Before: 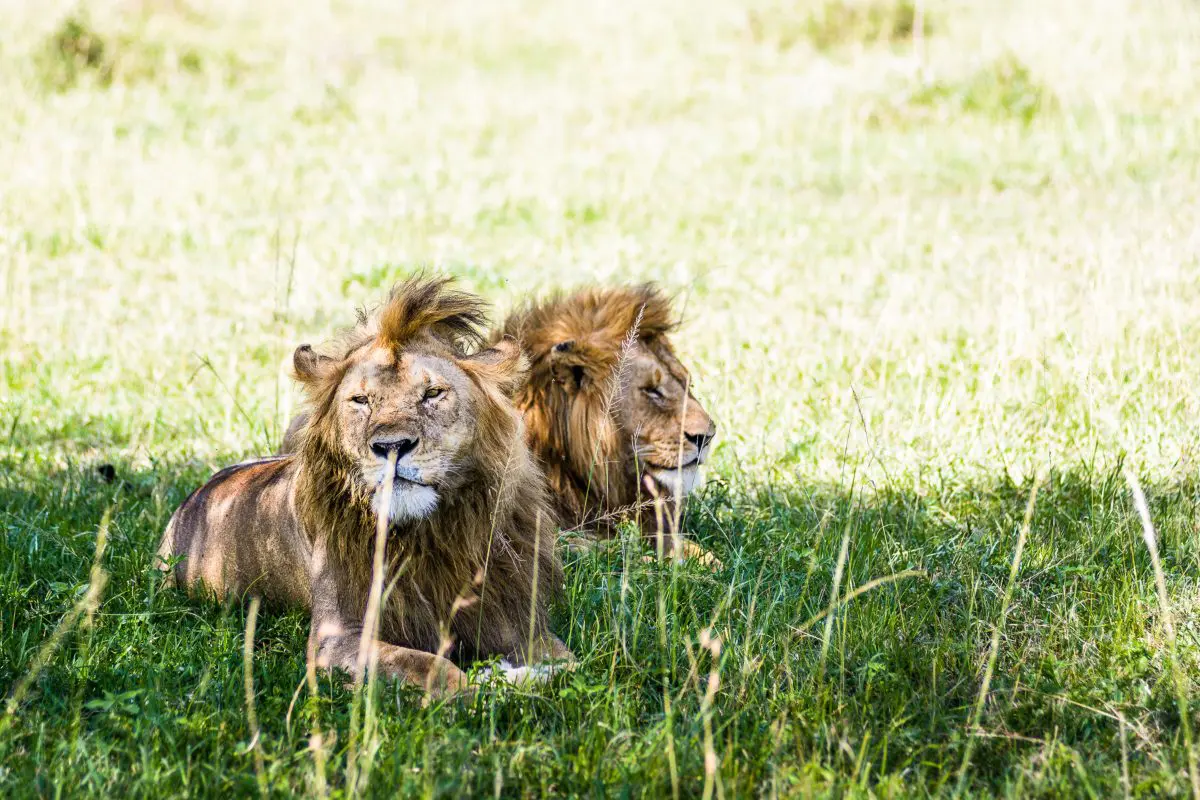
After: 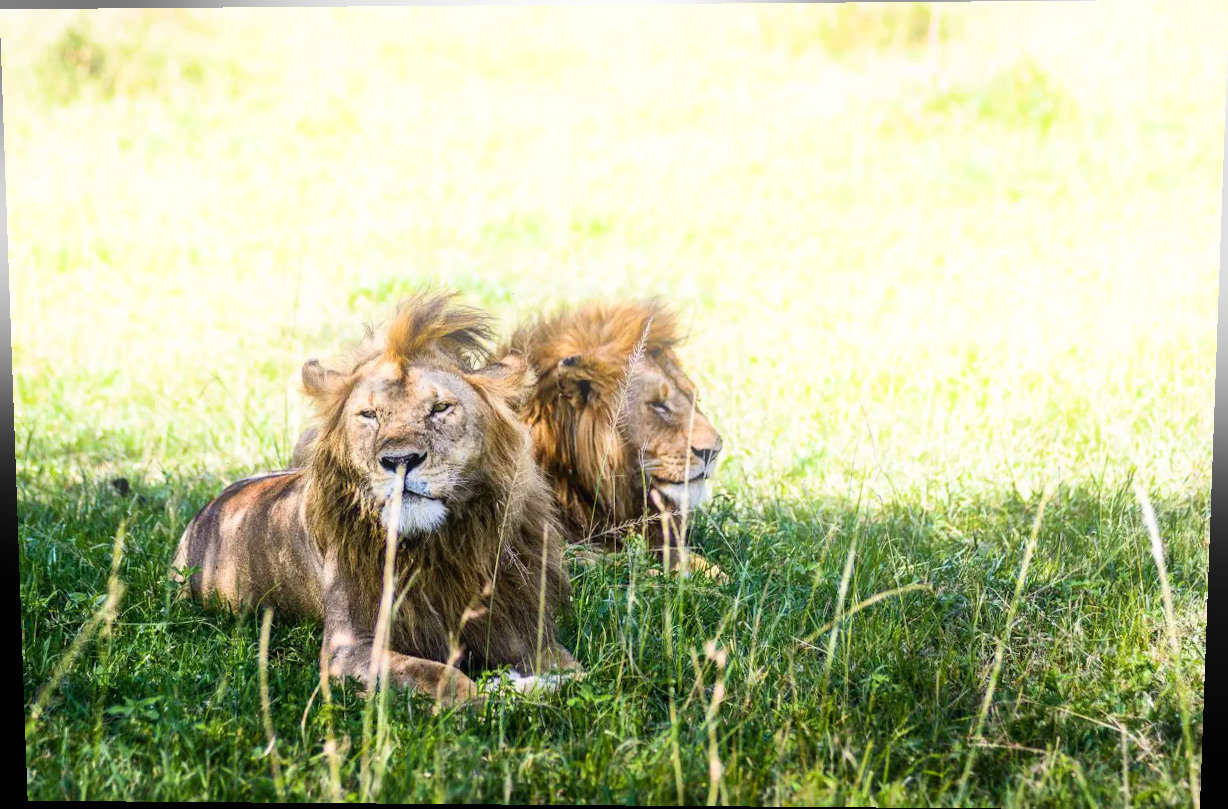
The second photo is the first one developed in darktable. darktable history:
white balance: emerald 1
bloom: size 15%, threshold 97%, strength 7%
rotate and perspective: lens shift (vertical) 0.048, lens shift (horizontal) -0.024, automatic cropping off
exposure: compensate highlight preservation false
contrast brightness saturation: contrast 0.08, saturation 0.02
